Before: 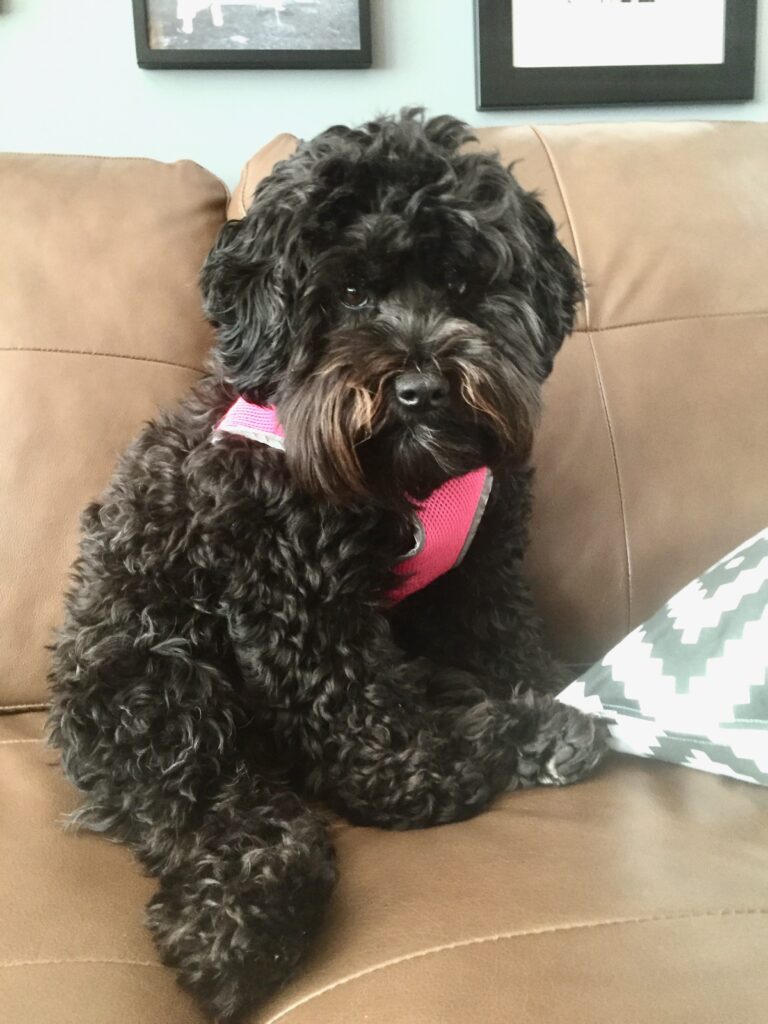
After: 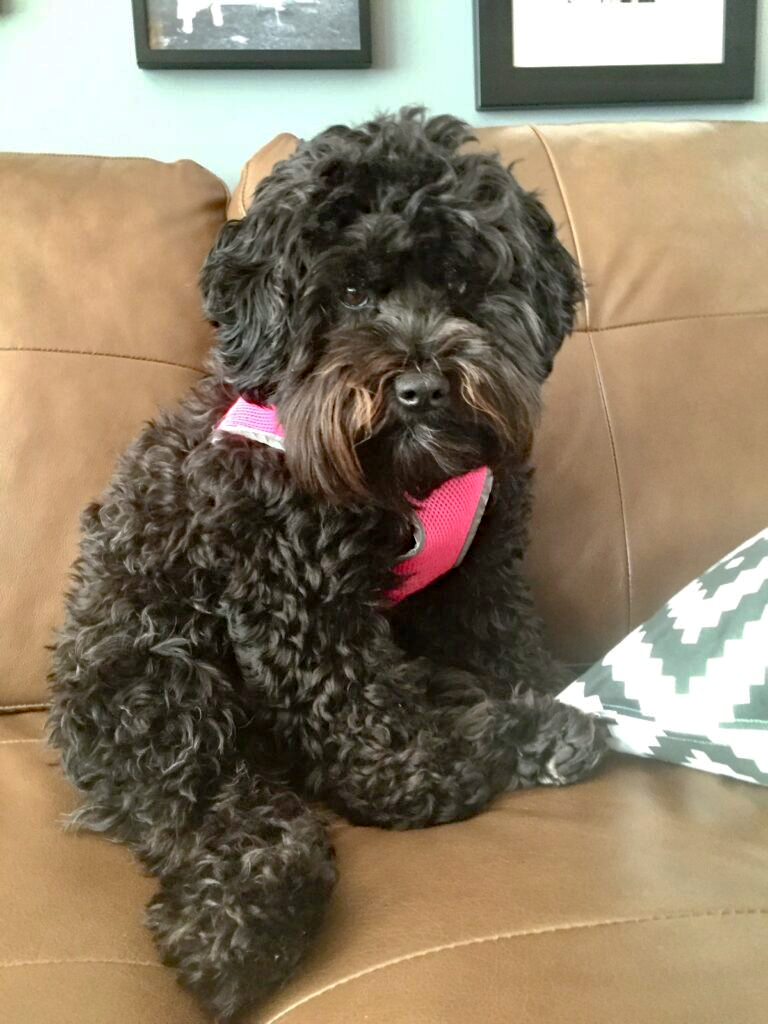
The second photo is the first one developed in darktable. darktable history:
haze removal: strength 0.29, distance 0.25, compatibility mode true, adaptive false
exposure: exposure 0.127 EV, compensate highlight preservation false
shadows and highlights: on, module defaults
